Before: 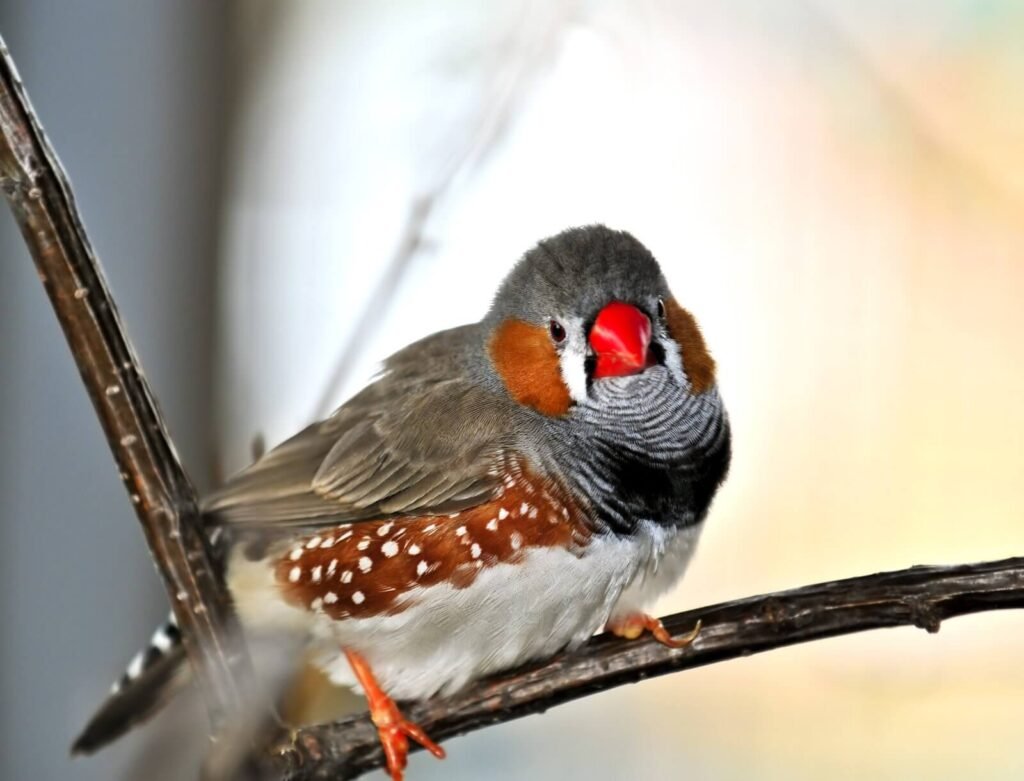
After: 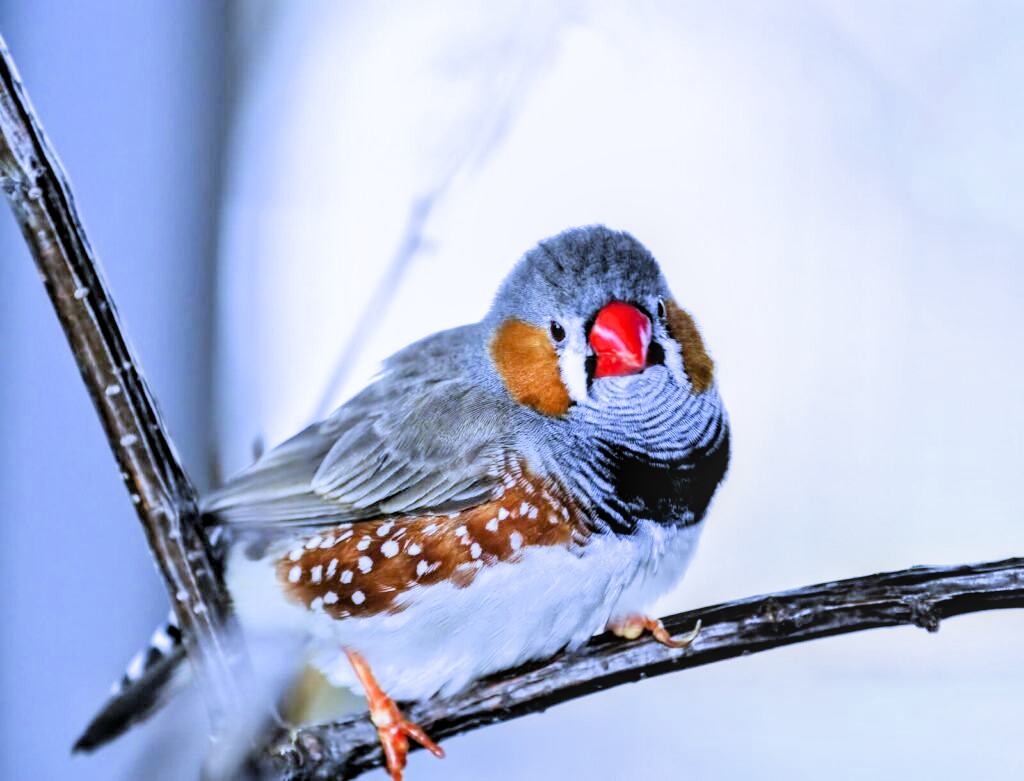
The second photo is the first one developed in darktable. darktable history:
filmic rgb: black relative exposure -5 EV, hardness 2.88, contrast 1.3
white balance: red 0.766, blue 1.537
exposure: black level correction 0, exposure 1.3 EV, compensate exposure bias true, compensate highlight preservation false
local contrast: on, module defaults
